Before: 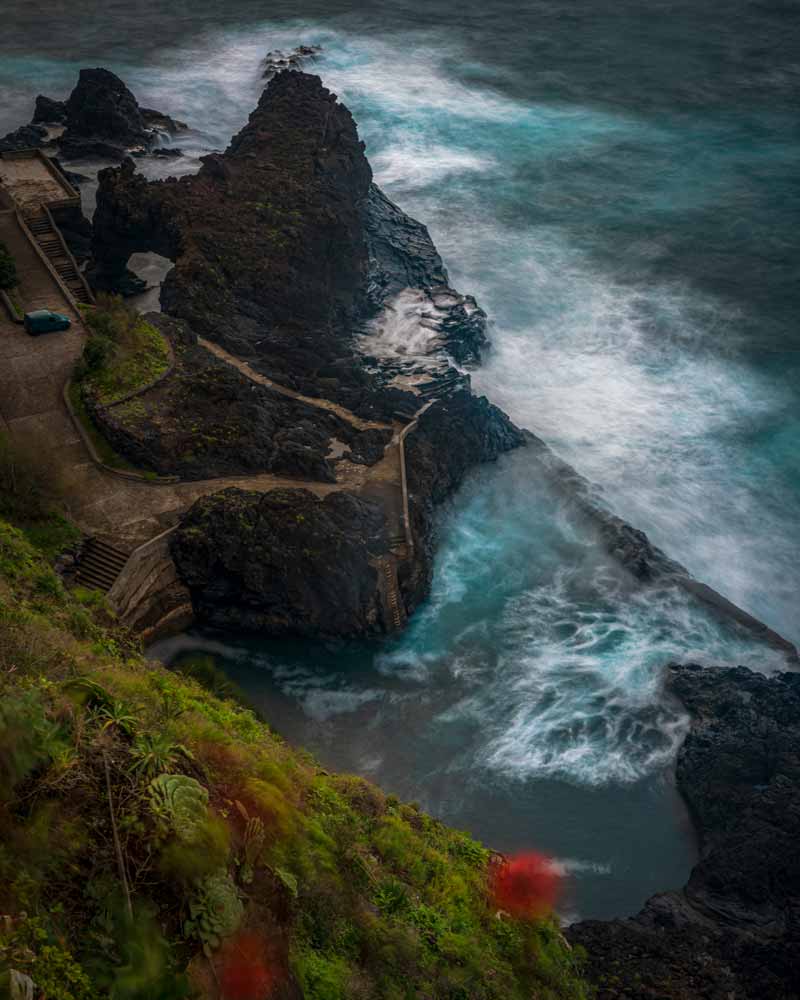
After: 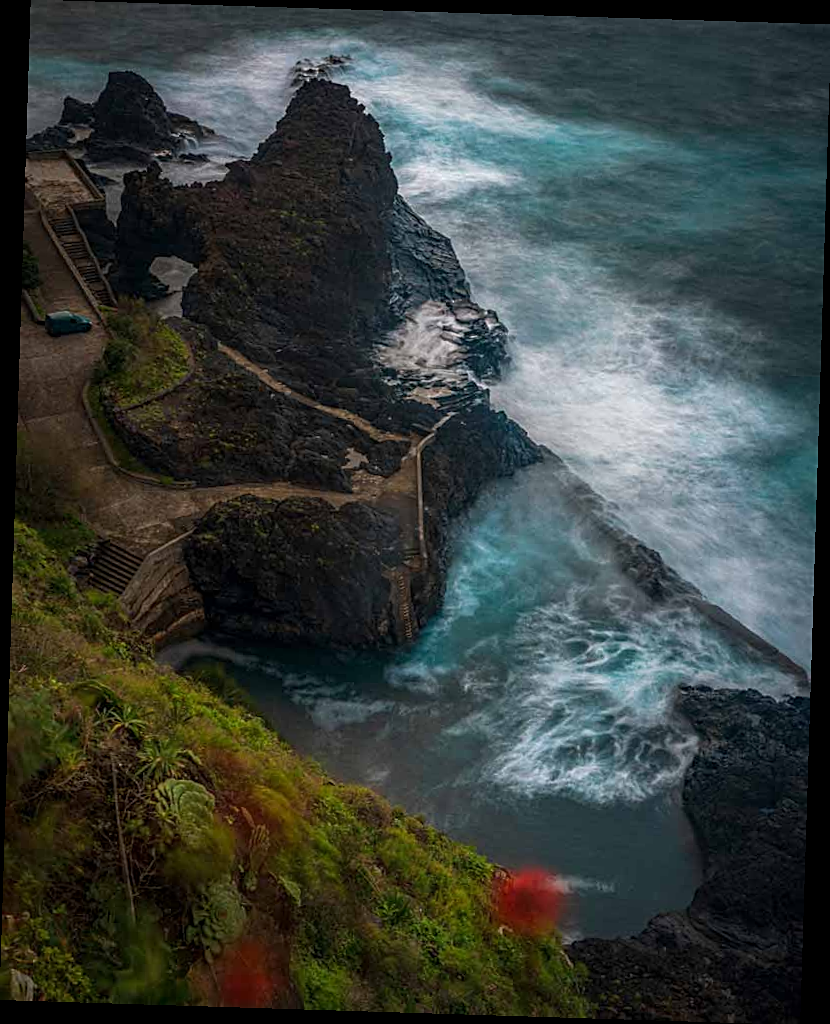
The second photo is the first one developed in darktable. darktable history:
crop and rotate: angle -1.79°
tone equalizer: mask exposure compensation -0.494 EV
sharpen: on, module defaults
